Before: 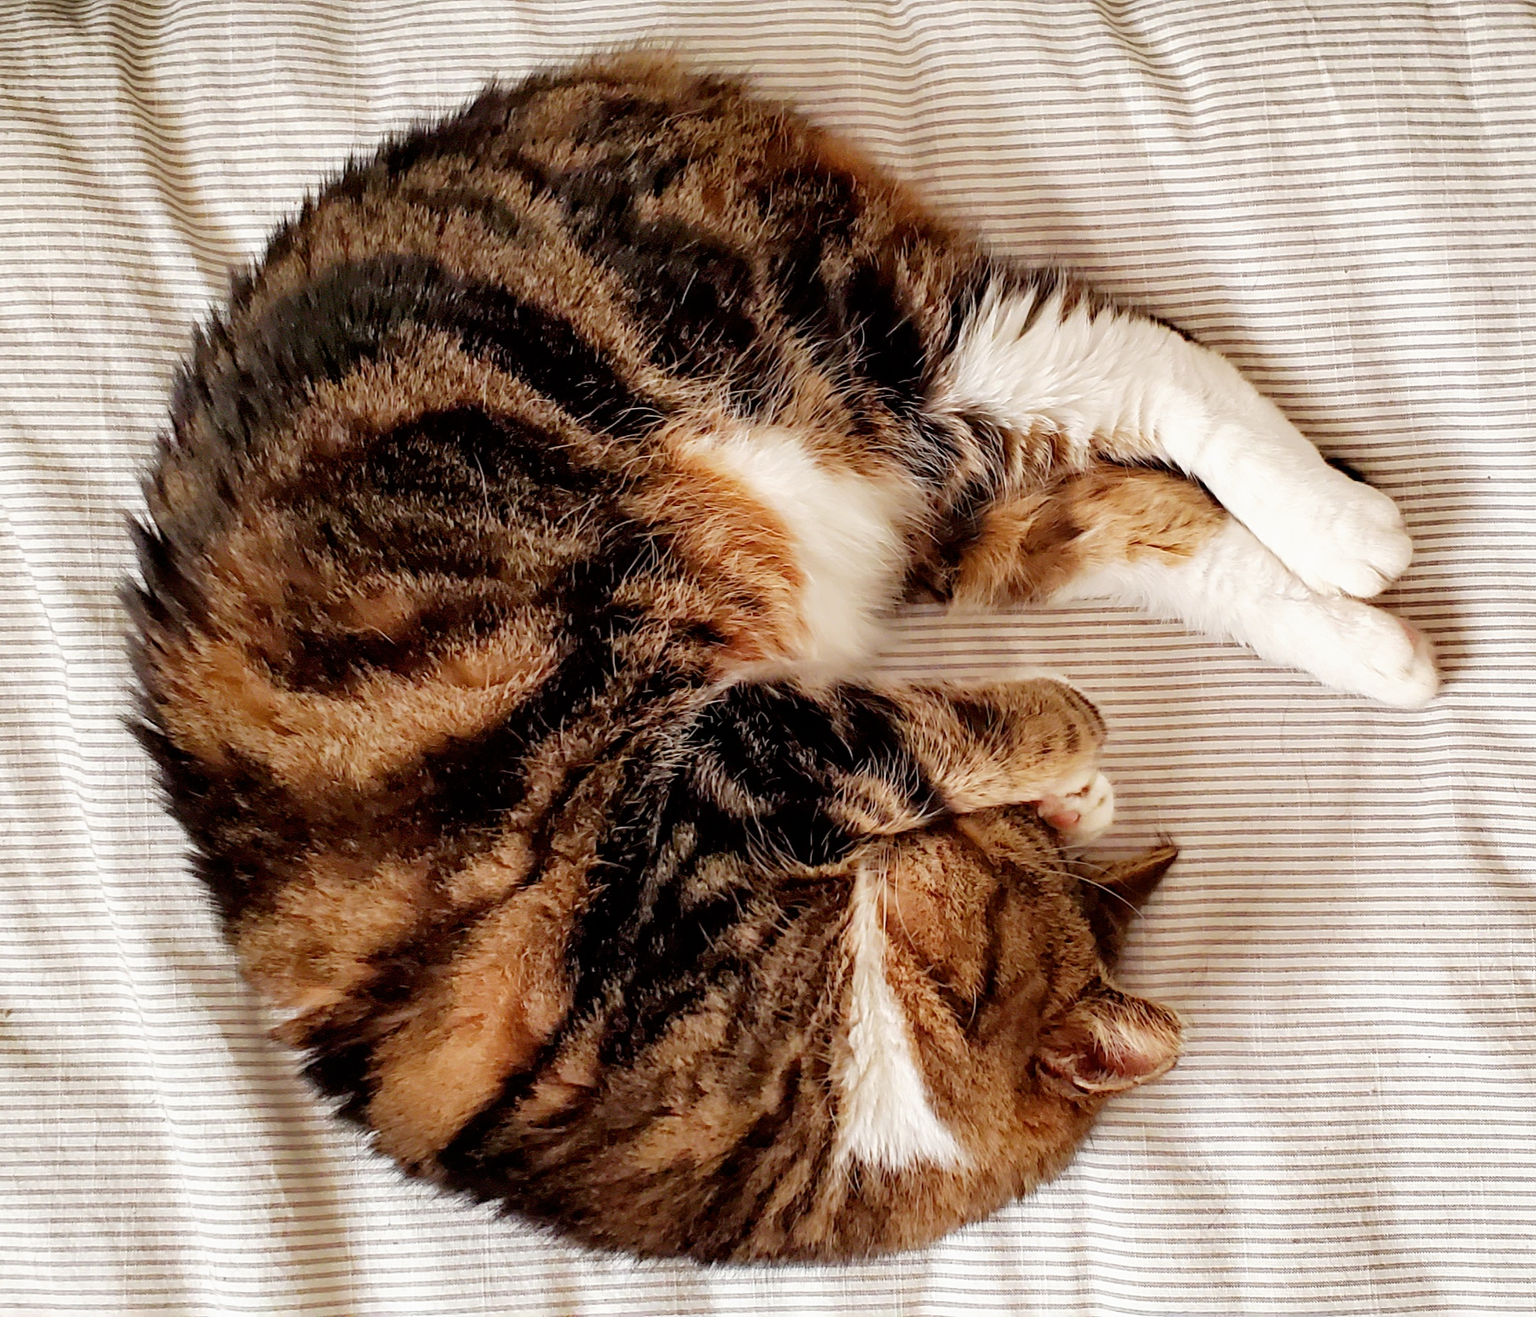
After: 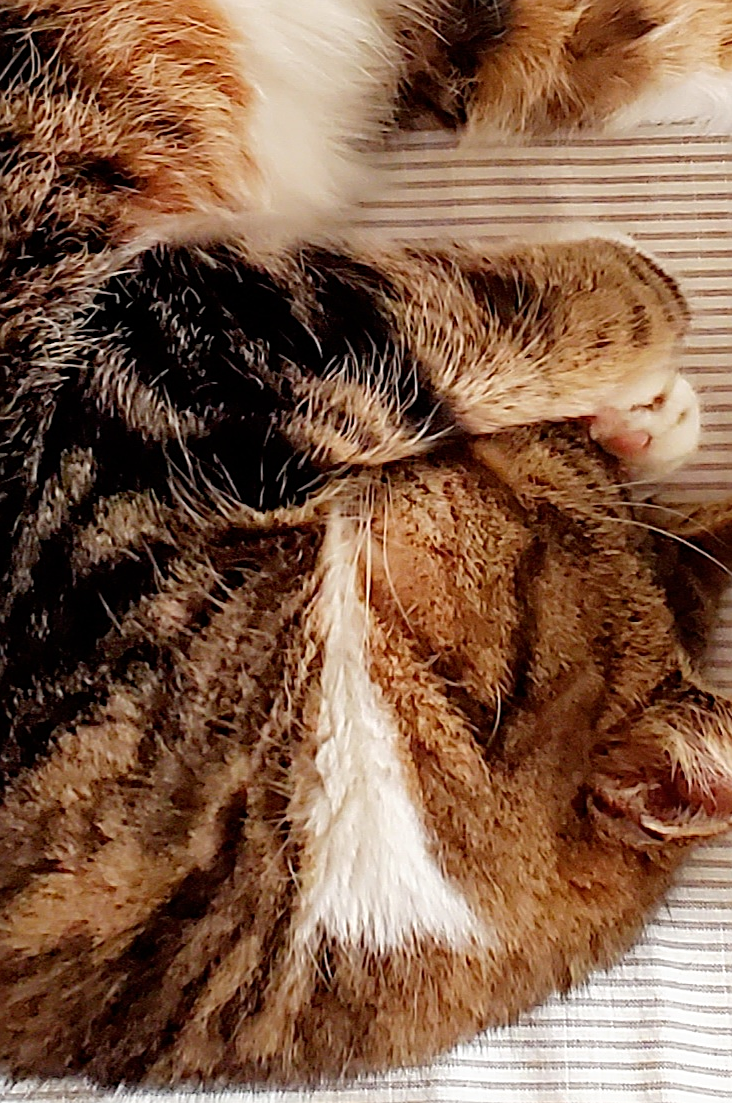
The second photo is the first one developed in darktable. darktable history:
crop: left 41.066%, top 39.04%, right 26.011%, bottom 3.1%
sharpen: on, module defaults
